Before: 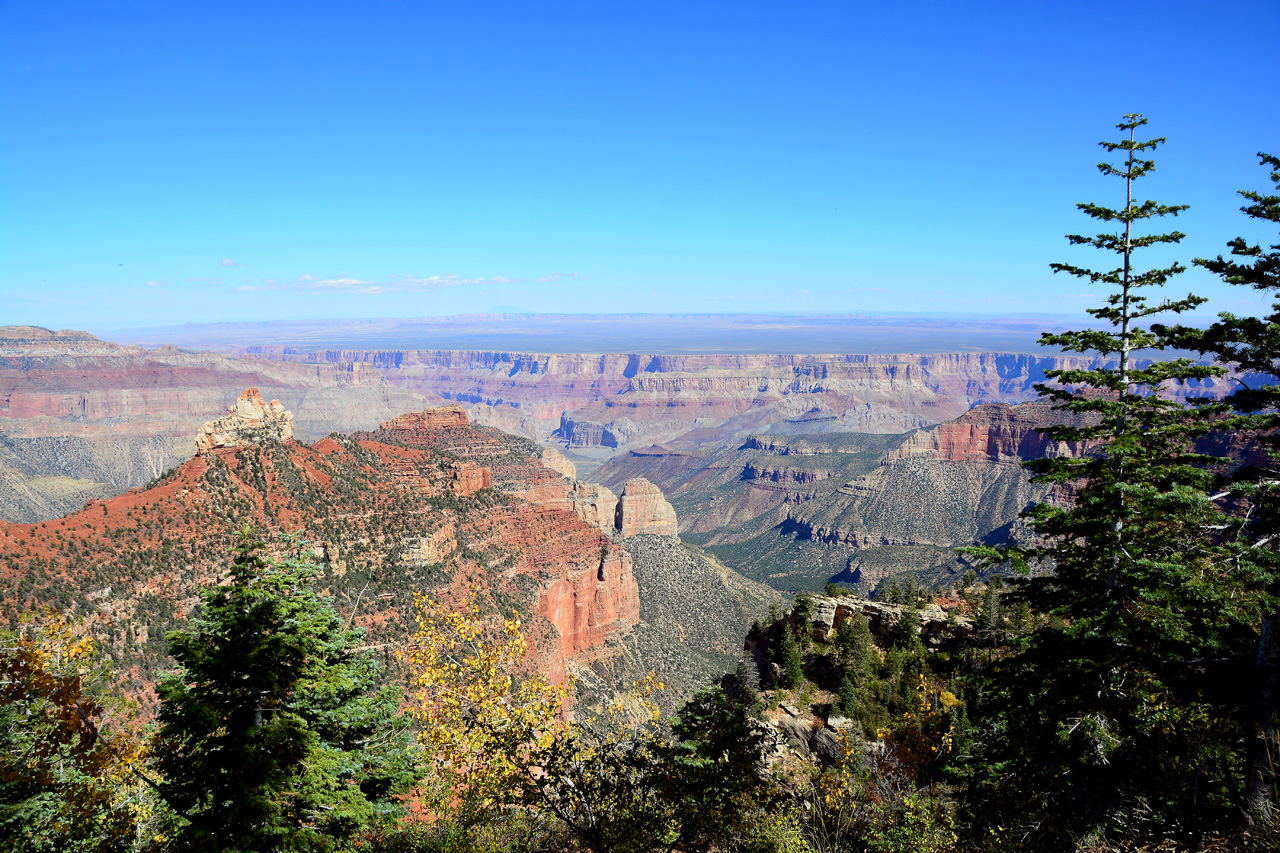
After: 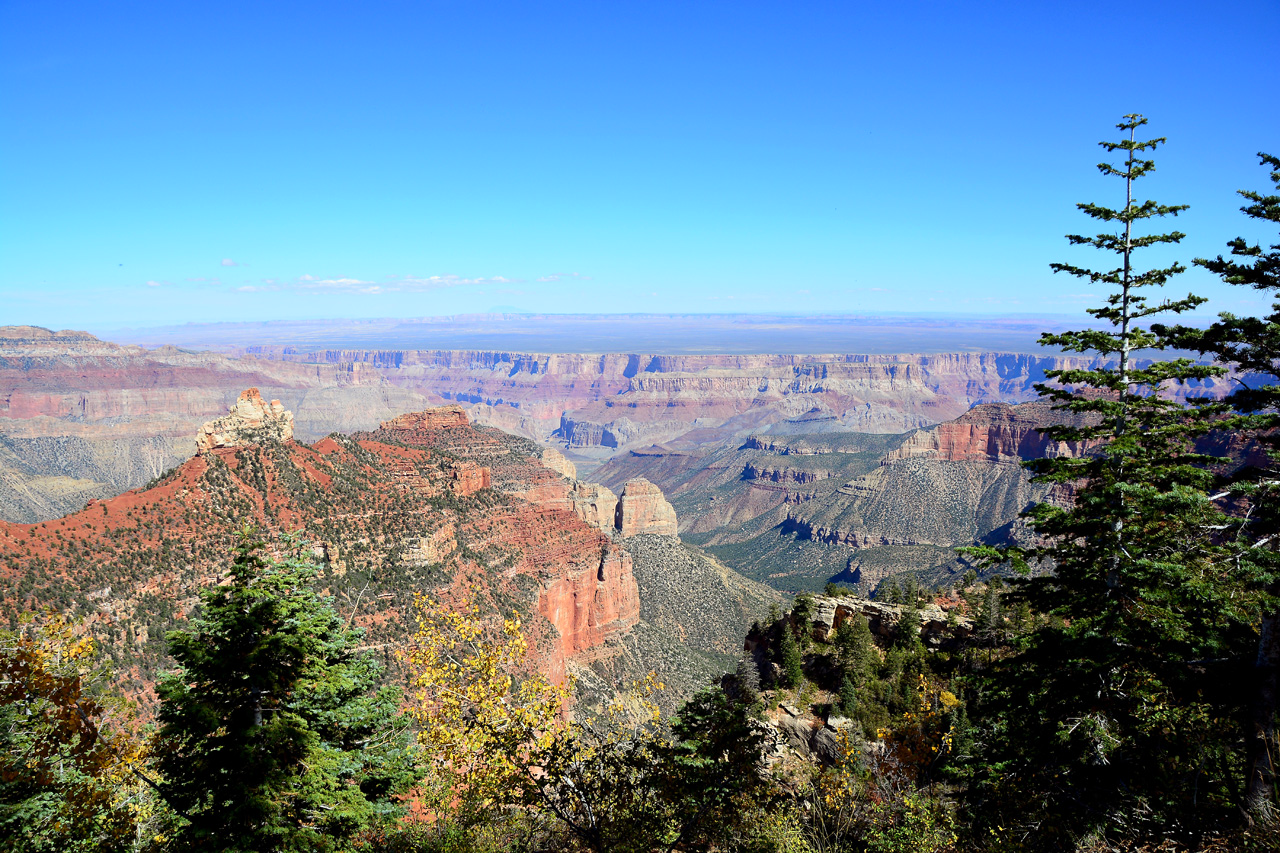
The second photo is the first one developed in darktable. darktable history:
exposure: exposure 0.083 EV, compensate highlight preservation false
